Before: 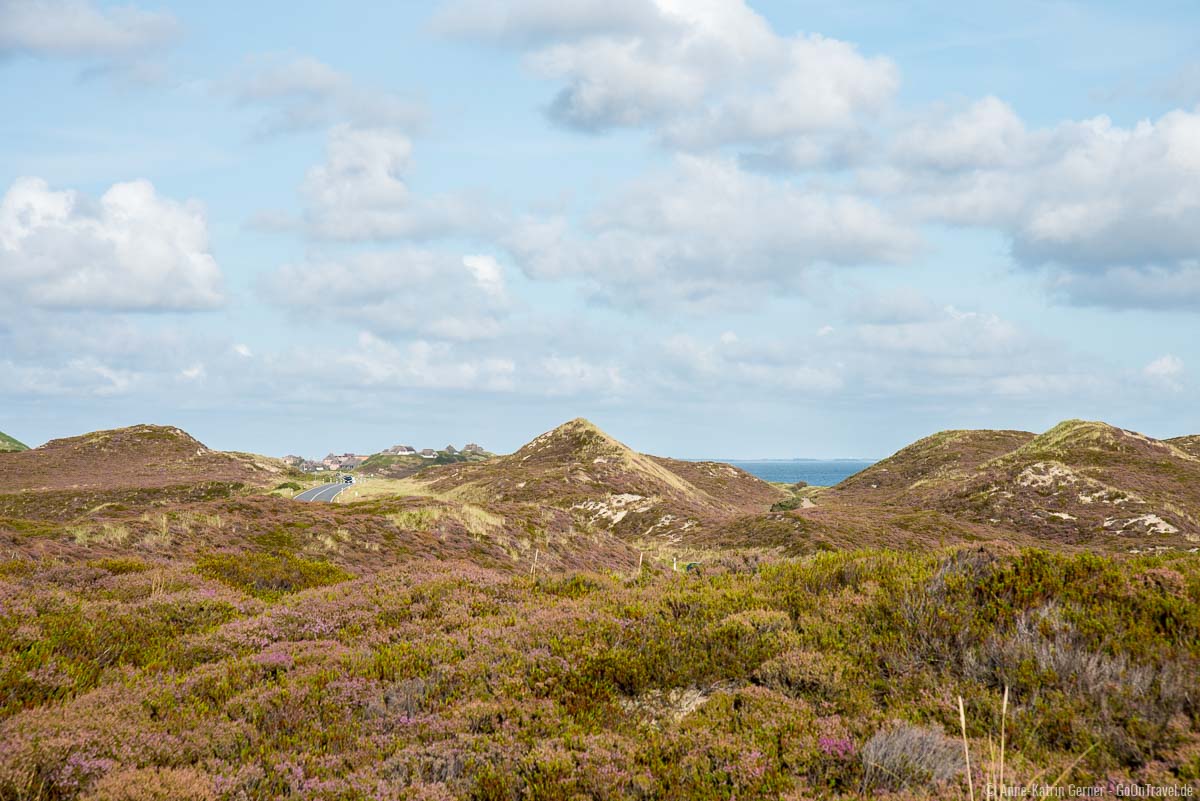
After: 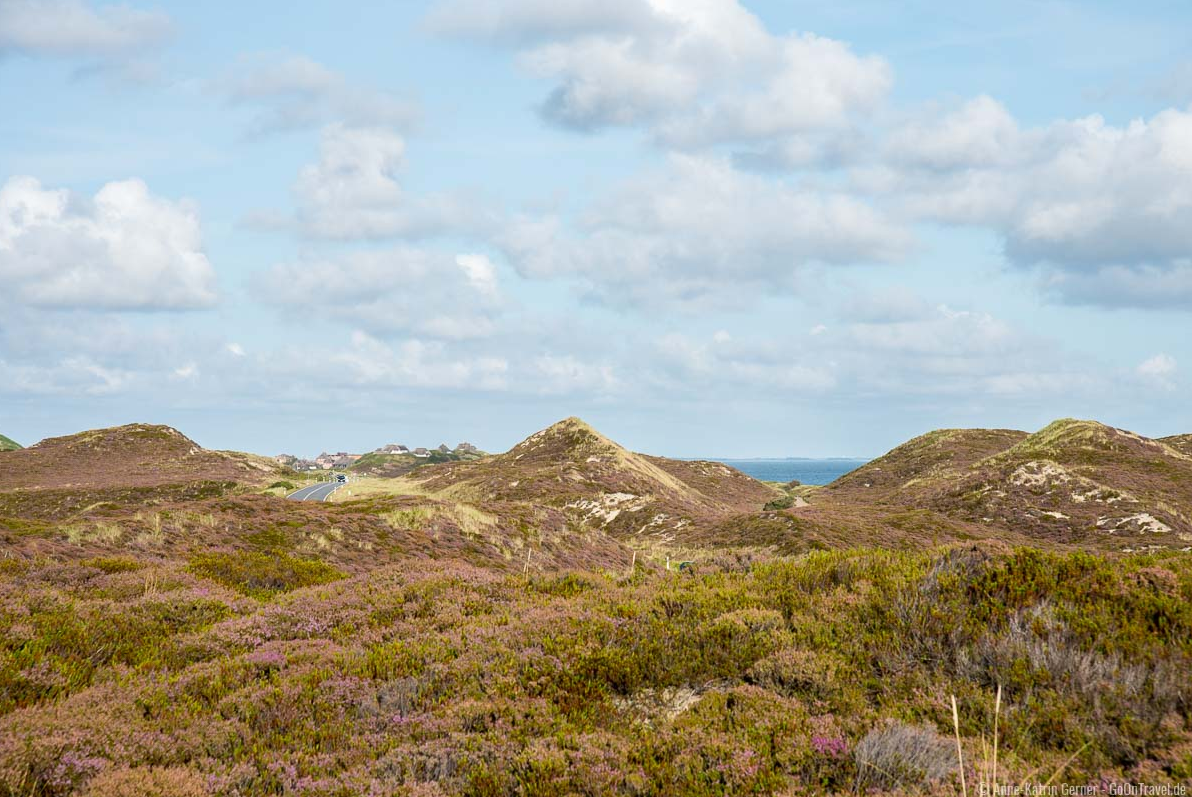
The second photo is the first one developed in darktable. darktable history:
crop and rotate: left 0.614%, top 0.179%, bottom 0.309%
rotate and perspective: automatic cropping off
white balance: red 1, blue 1
